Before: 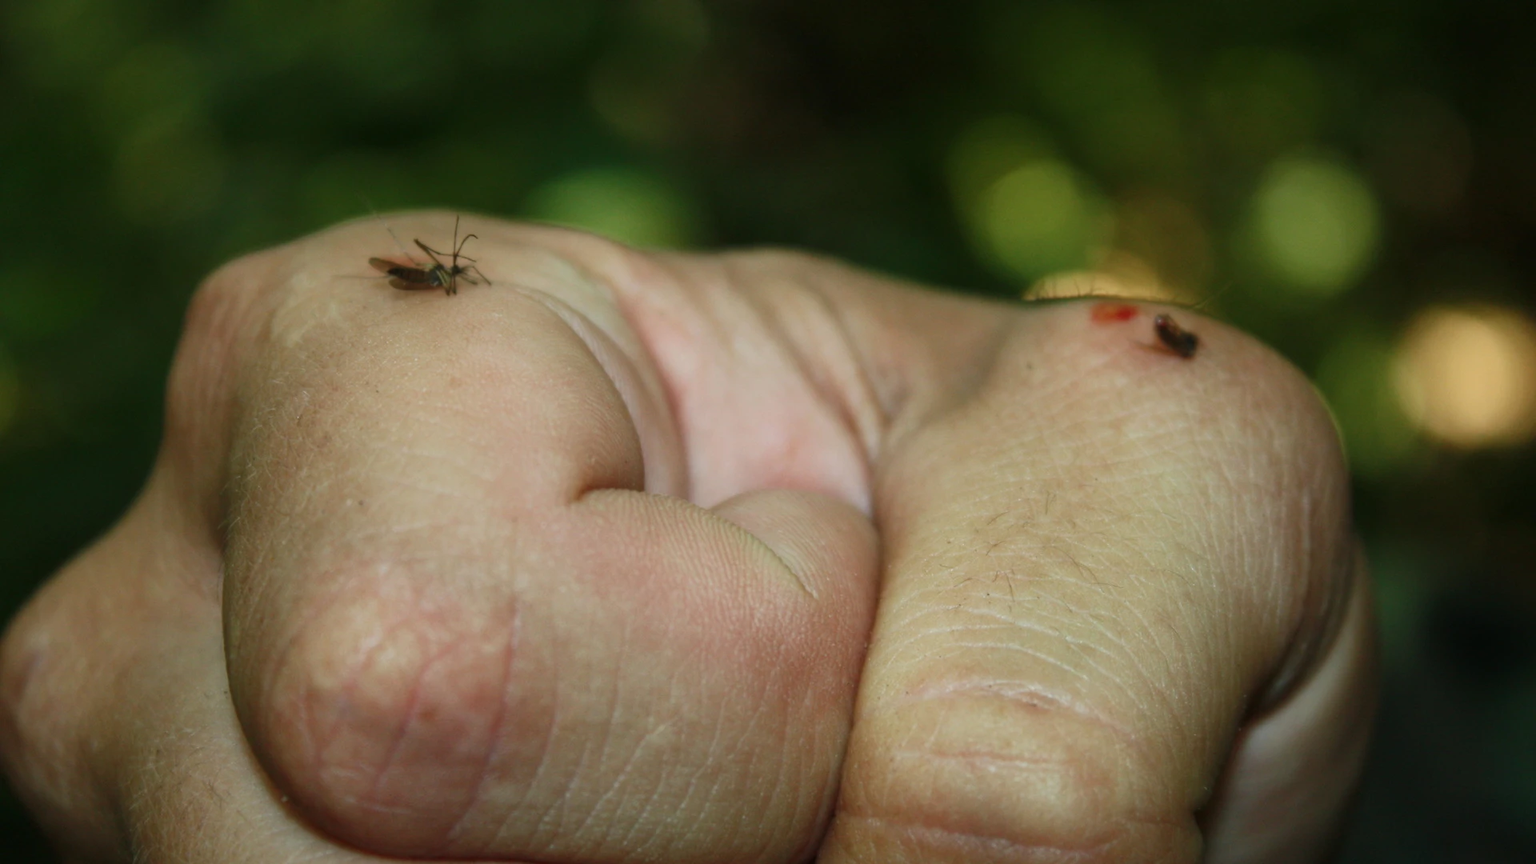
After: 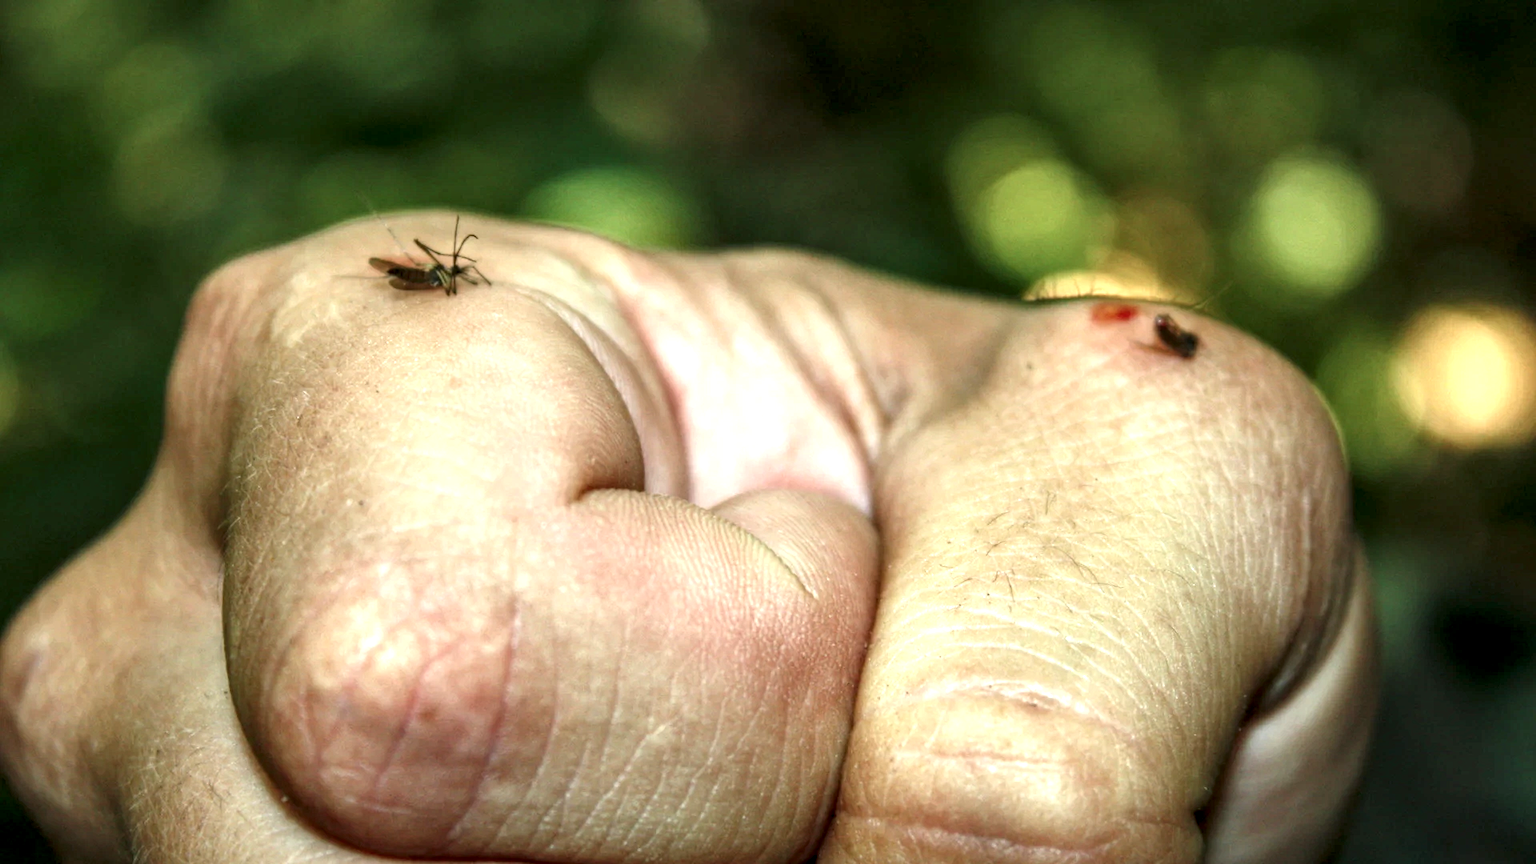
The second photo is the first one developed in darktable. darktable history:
exposure: exposure 1.001 EV, compensate highlight preservation false
local contrast: highlights 78%, shadows 56%, detail 175%, midtone range 0.434
